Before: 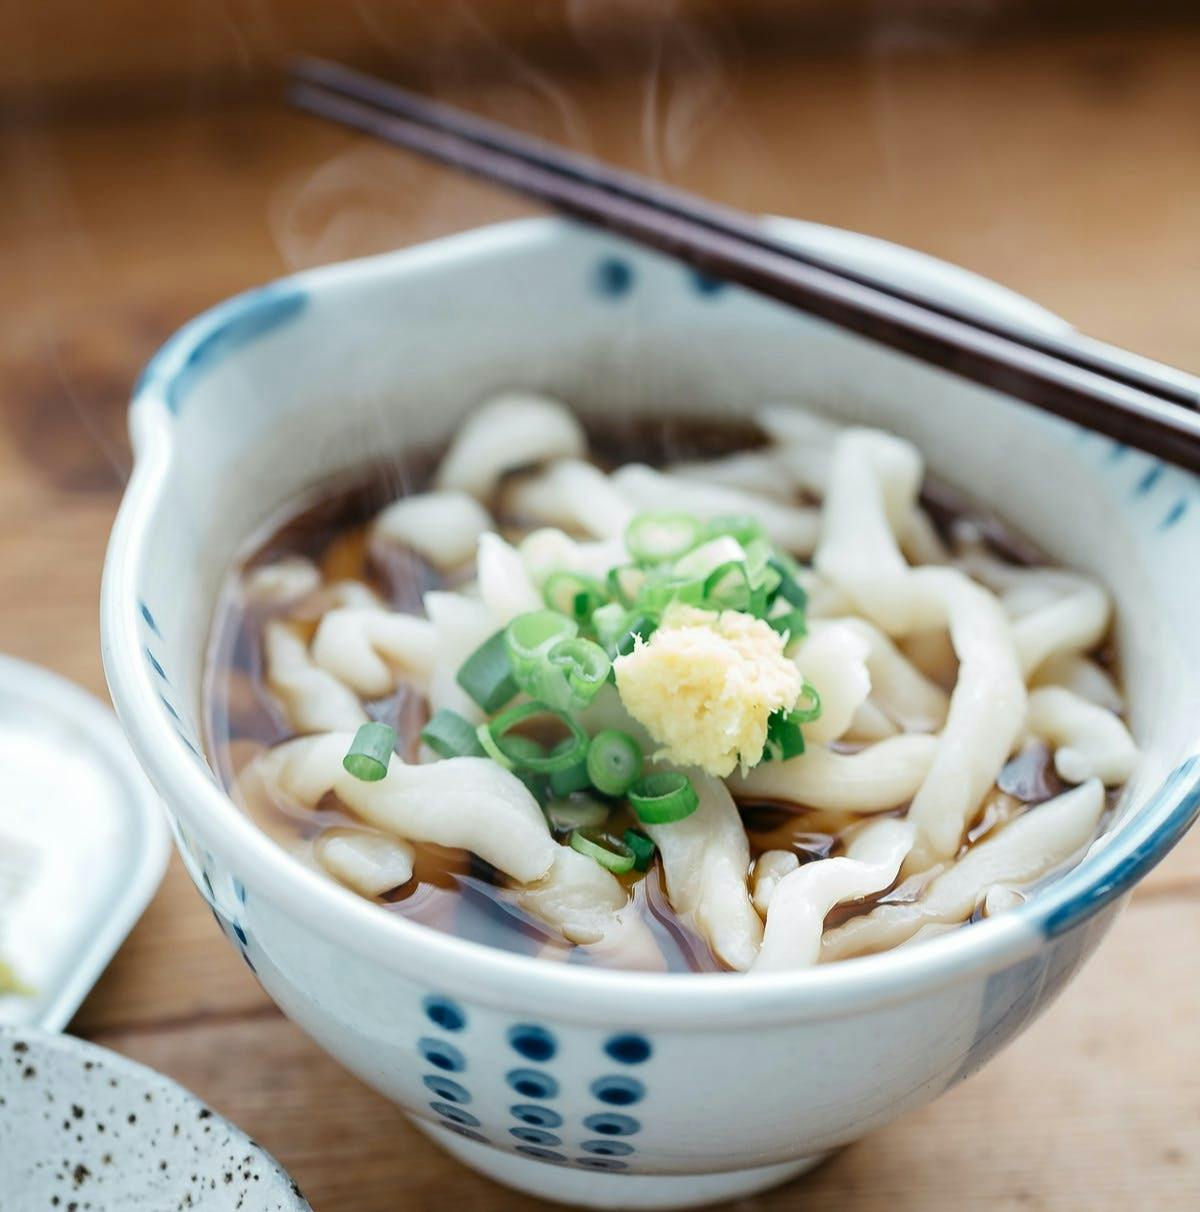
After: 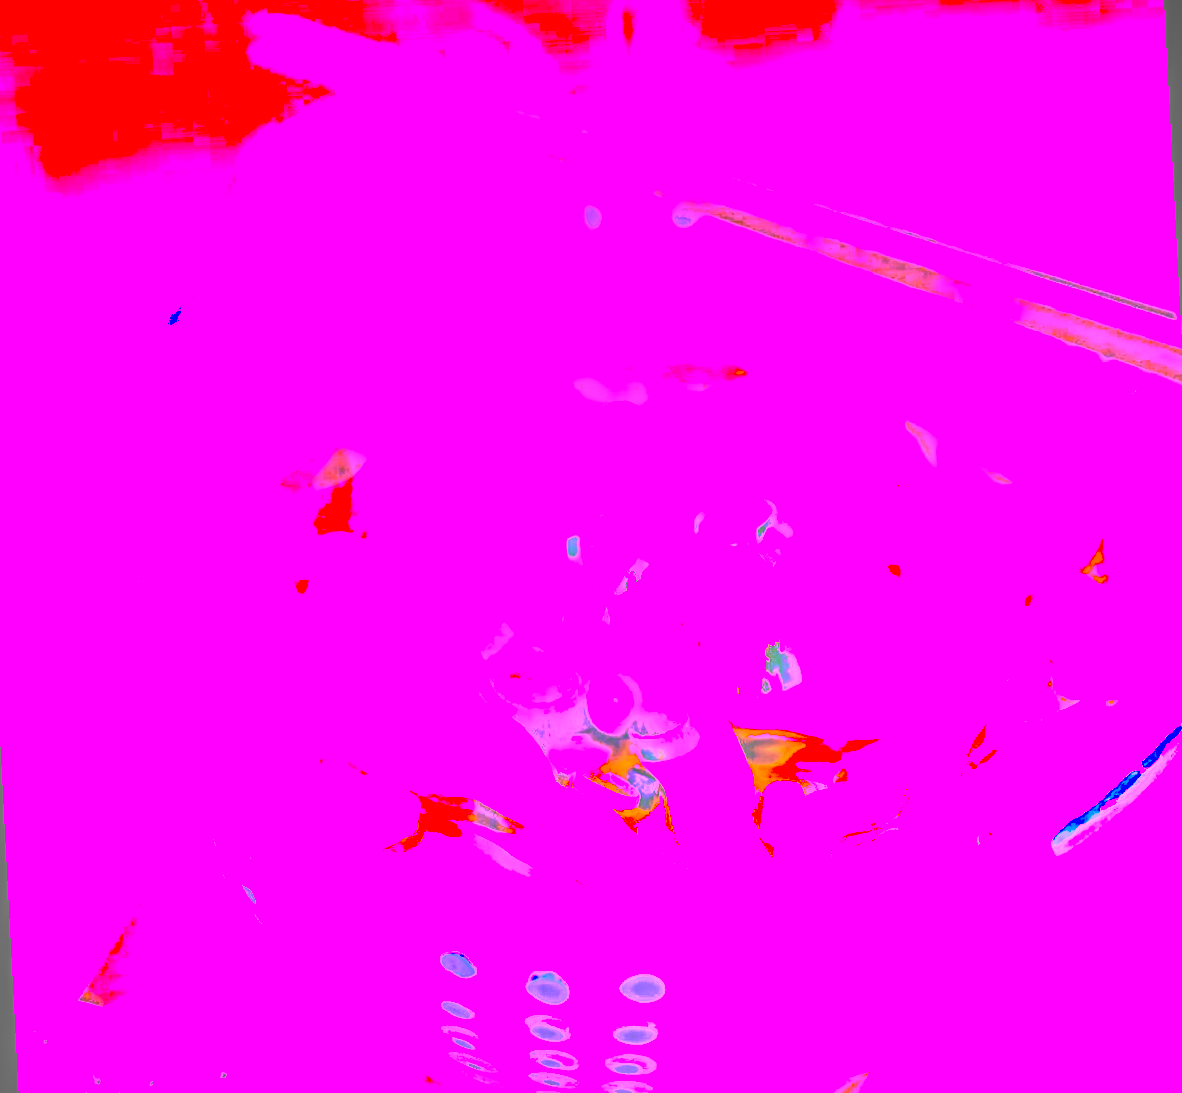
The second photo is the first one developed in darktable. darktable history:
contrast brightness saturation: saturation -0.04
white balance: red 8, blue 8
sharpen: amount 0.2
color balance rgb: linear chroma grading › global chroma 40.15%, perceptual saturation grading › global saturation 60.58%, perceptual saturation grading › highlights 20.44%, perceptual saturation grading › shadows -50.36%, perceptual brilliance grading › highlights 2.19%, perceptual brilliance grading › mid-tones -50.36%, perceptual brilliance grading › shadows -50.36%
rotate and perspective: rotation -3°, crop left 0.031, crop right 0.968, crop top 0.07, crop bottom 0.93
local contrast: on, module defaults
